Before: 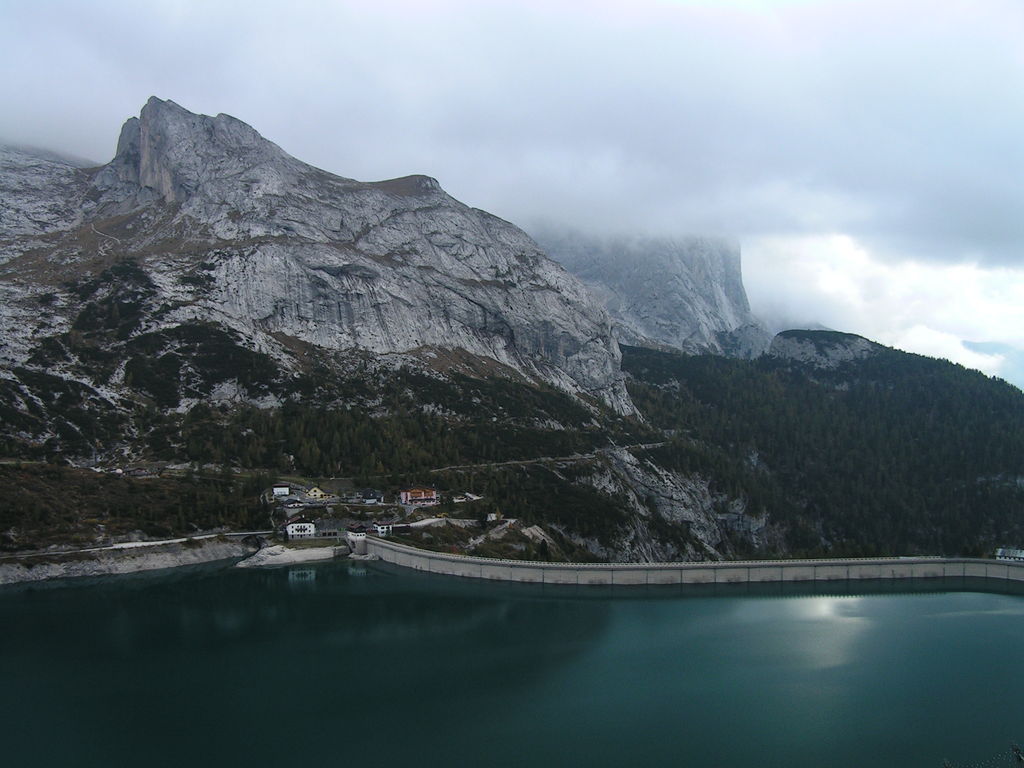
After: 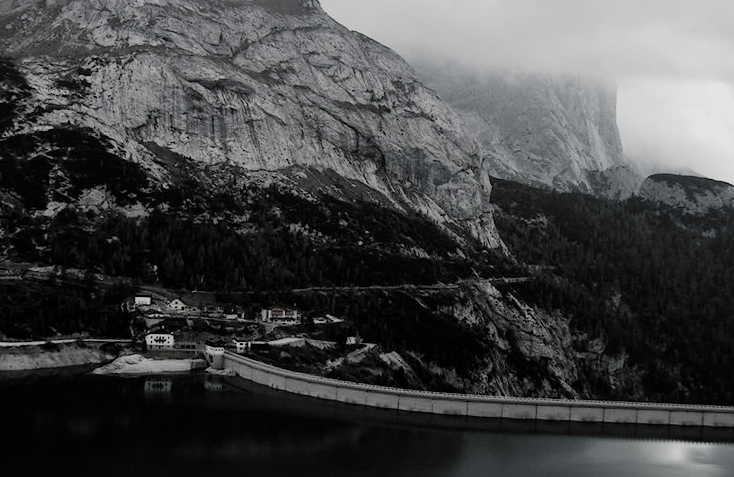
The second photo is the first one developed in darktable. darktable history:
tone equalizer: on, module defaults
crop and rotate: angle -3.79°, left 9.747%, top 20.487%, right 12.331%, bottom 12.024%
filmic rgb: black relative exposure -5.09 EV, white relative exposure 3.21 EV, threshold 3.03 EV, hardness 3.46, contrast 1.188, highlights saturation mix -29.32%, add noise in highlights 0, preserve chrominance no, color science v3 (2019), use custom middle-gray values true, contrast in highlights soft, enable highlight reconstruction true
color correction: highlights b* -0.054, saturation 0.18
